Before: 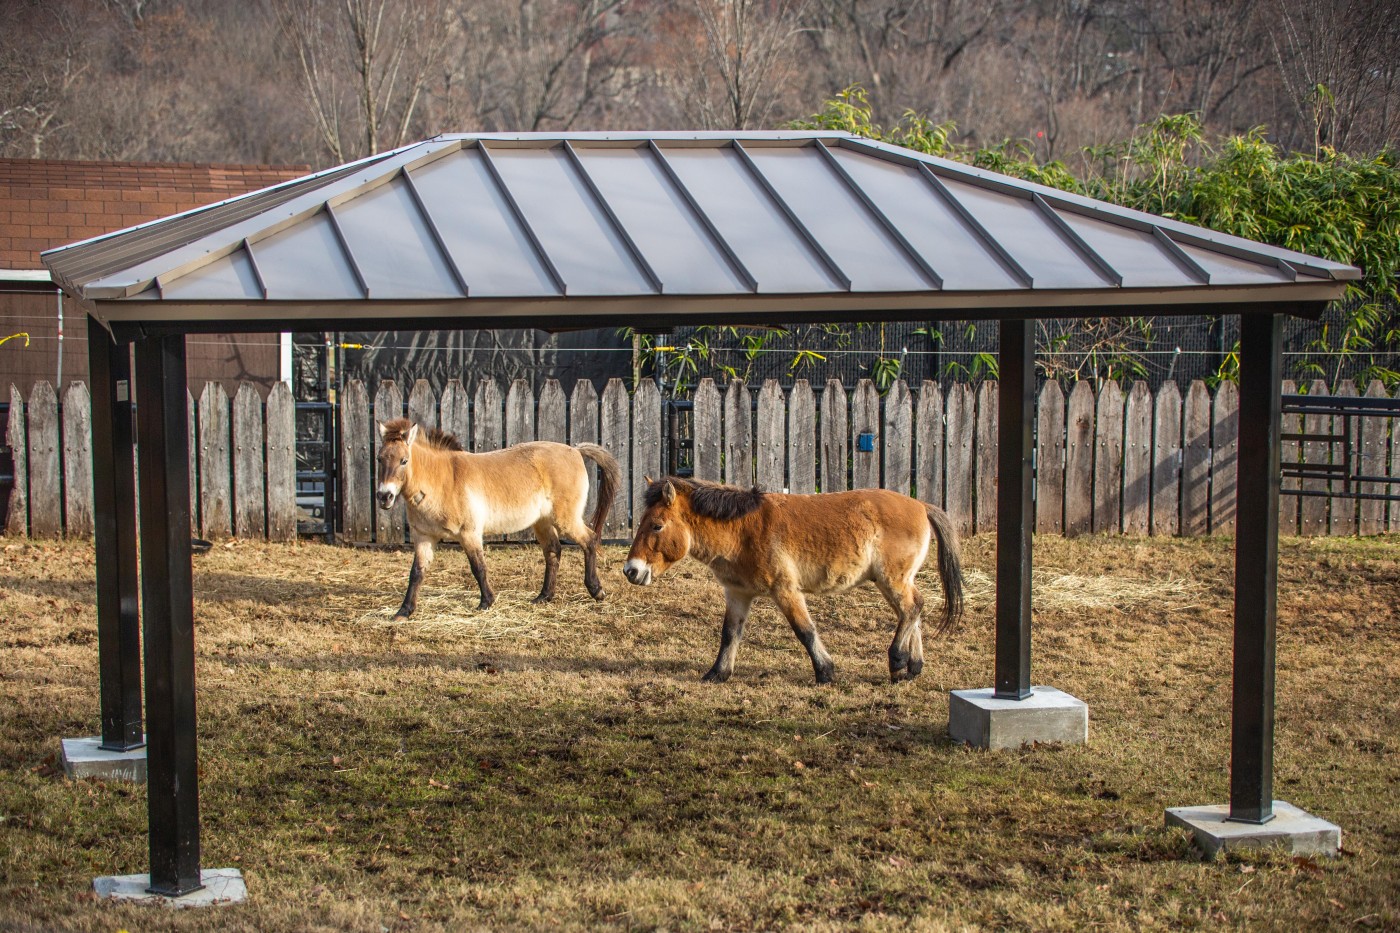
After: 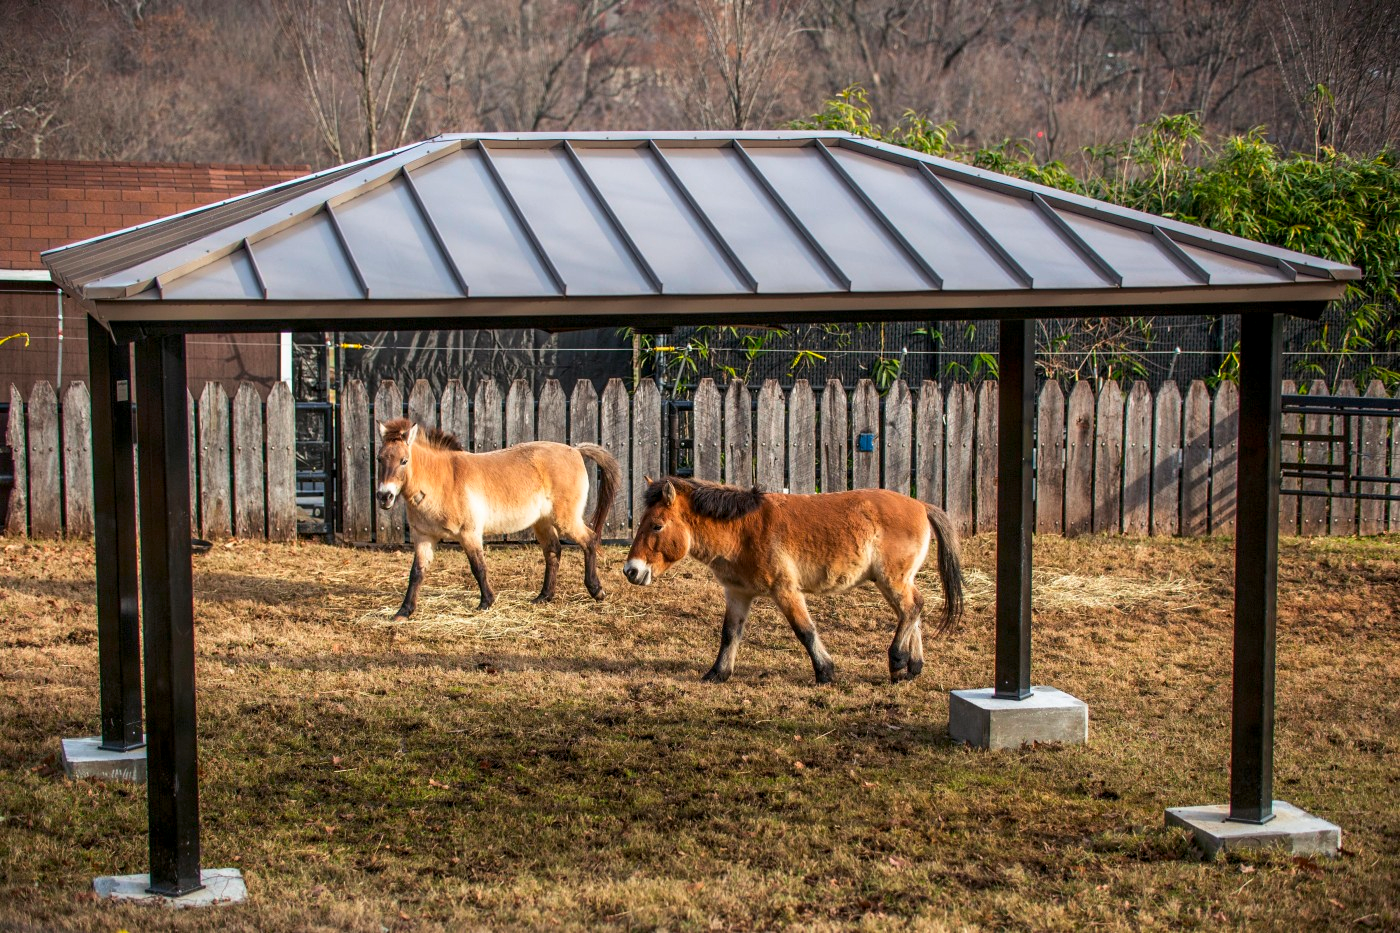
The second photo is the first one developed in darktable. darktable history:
tone curve: curves: ch0 [(0, 0) (0.003, 0.003) (0.011, 0.011) (0.025, 0.026) (0.044, 0.046) (0.069, 0.071) (0.1, 0.103) (0.136, 0.14) (0.177, 0.183) (0.224, 0.231) (0.277, 0.286) (0.335, 0.346) (0.399, 0.412) (0.468, 0.483) (0.543, 0.56) (0.623, 0.643) (0.709, 0.732) (0.801, 0.826) (0.898, 0.917) (1, 1)], preserve colors none
color look up table: target L [74.65, 65.85, 49.28, 33.88, 100, 65.5, 62.11, 58.13, 50.78, 42.02, 29.42, 53.85, 53.17, 40.01, 25.73, 28.8, 85.72, 75.67, 65.6, 63.87, 51.02, 46.44, 47.08, 26.7, 0 ×25], target a [-0.399, -26.42, -46.13, -16.03, 0, 17.05, 20.21, 37.42, 51.05, 53.79, 14.2, 7.276, 48.83, 9.031, 23.32, 15.18, -1.122, -2.116, -32.12, -2.551, -18.45, -2.314, -4.846, -2.637, 0 ×25], target b [71.1, 54.74, 32.61, 20.09, 0.005, 64.01, 11.35, 53.62, 15.8, 28.68, 12.46, -29.92, -16.67, -51.16, -22.62, -55.91, -2.532, -4.002, -8.995, -4.818, -33.08, -3.755, -30.08, -3.613, 0 ×25], num patches 24
